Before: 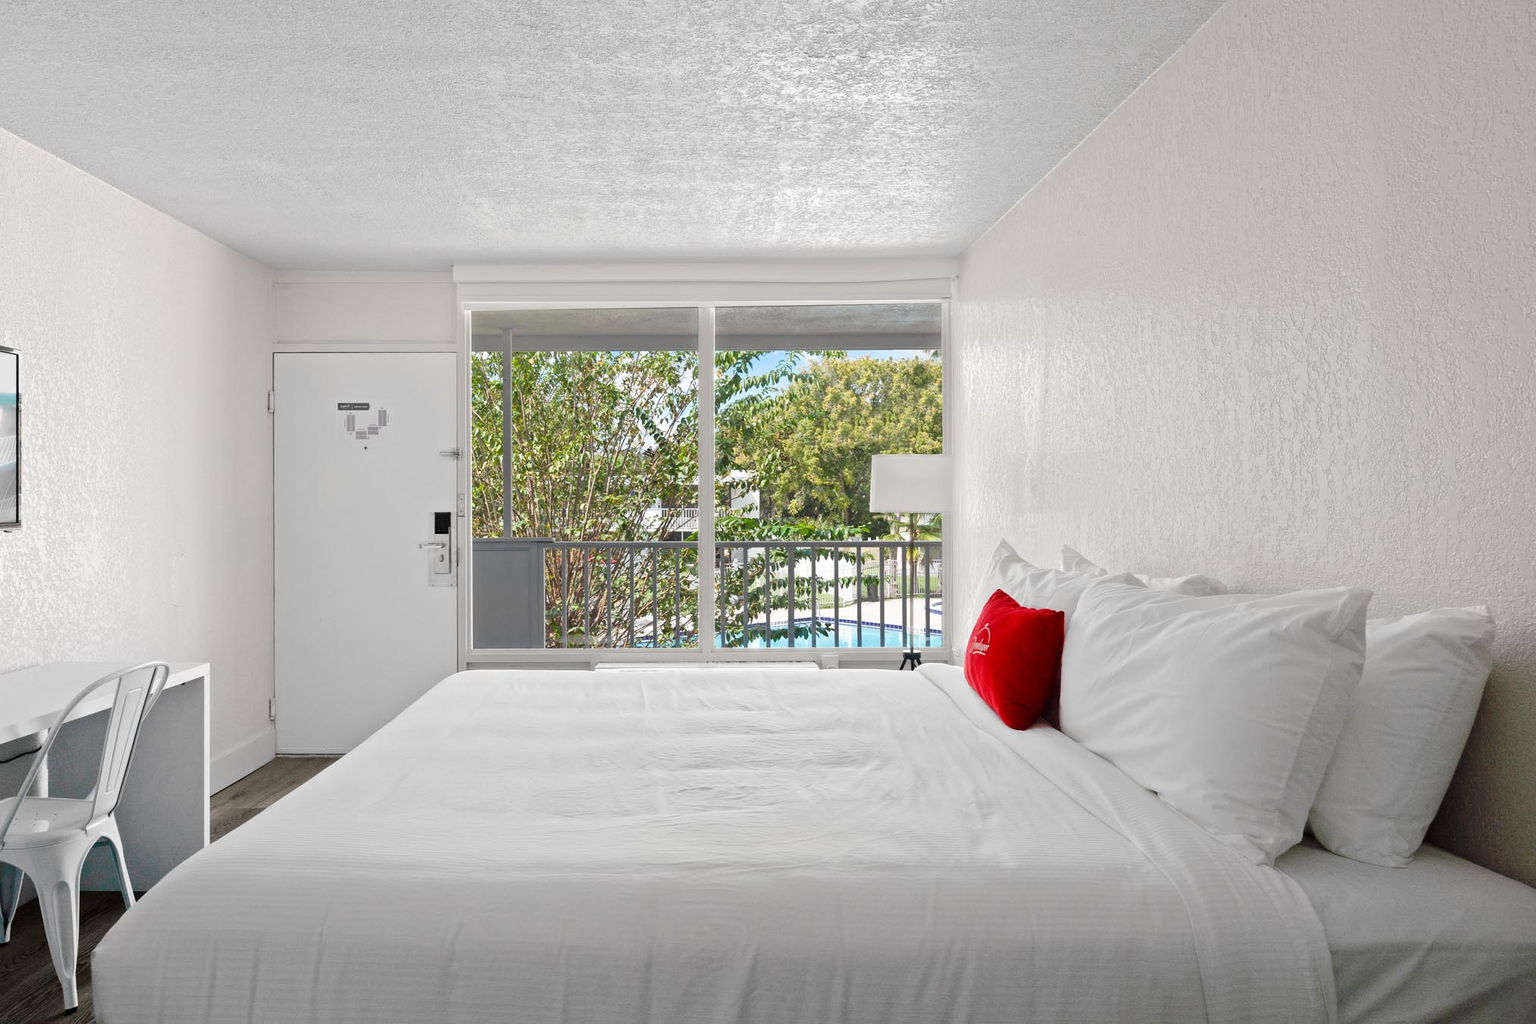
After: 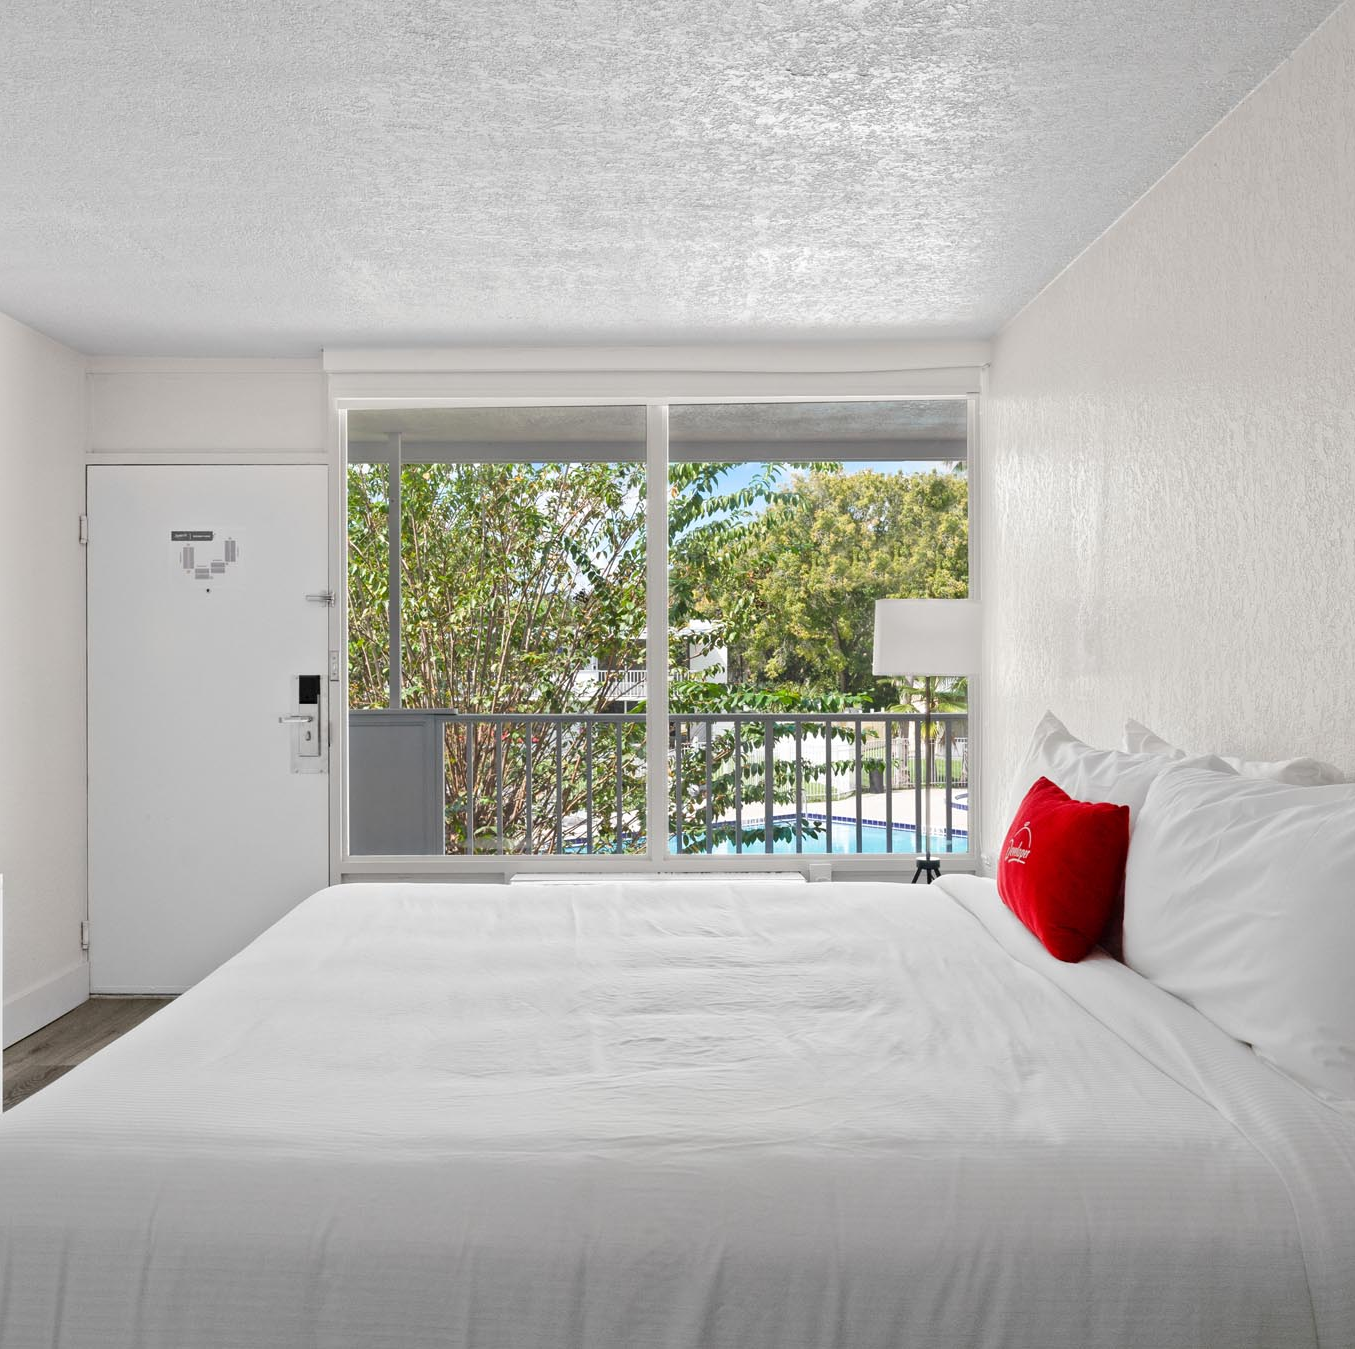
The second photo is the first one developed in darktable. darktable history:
crop and rotate: left 13.564%, right 19.507%
